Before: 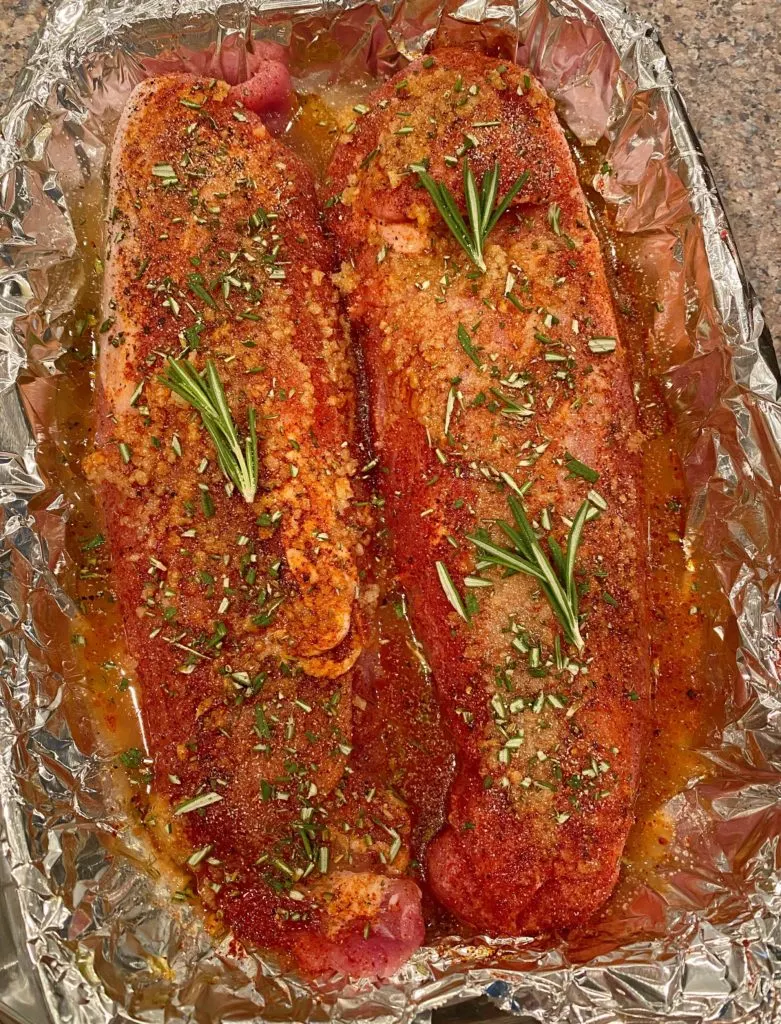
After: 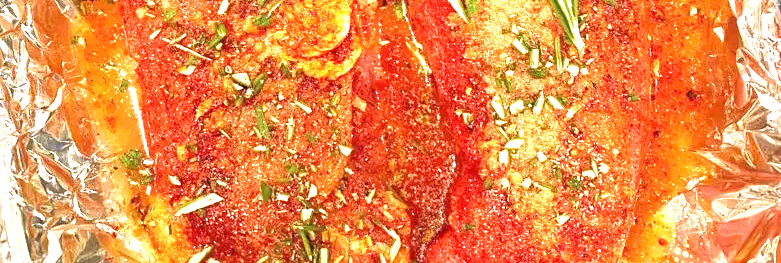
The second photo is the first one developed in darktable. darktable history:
crop and rotate: top 58.502%, bottom 15.754%
exposure: black level correction 0, exposure 1.749 EV, compensate highlight preservation false
tone equalizer: -8 EV -0.43 EV, -7 EV -0.404 EV, -6 EV -0.296 EV, -5 EV -0.216 EV, -3 EV 0.247 EV, -2 EV 0.355 EV, -1 EV 0.375 EV, +0 EV 0.393 EV
